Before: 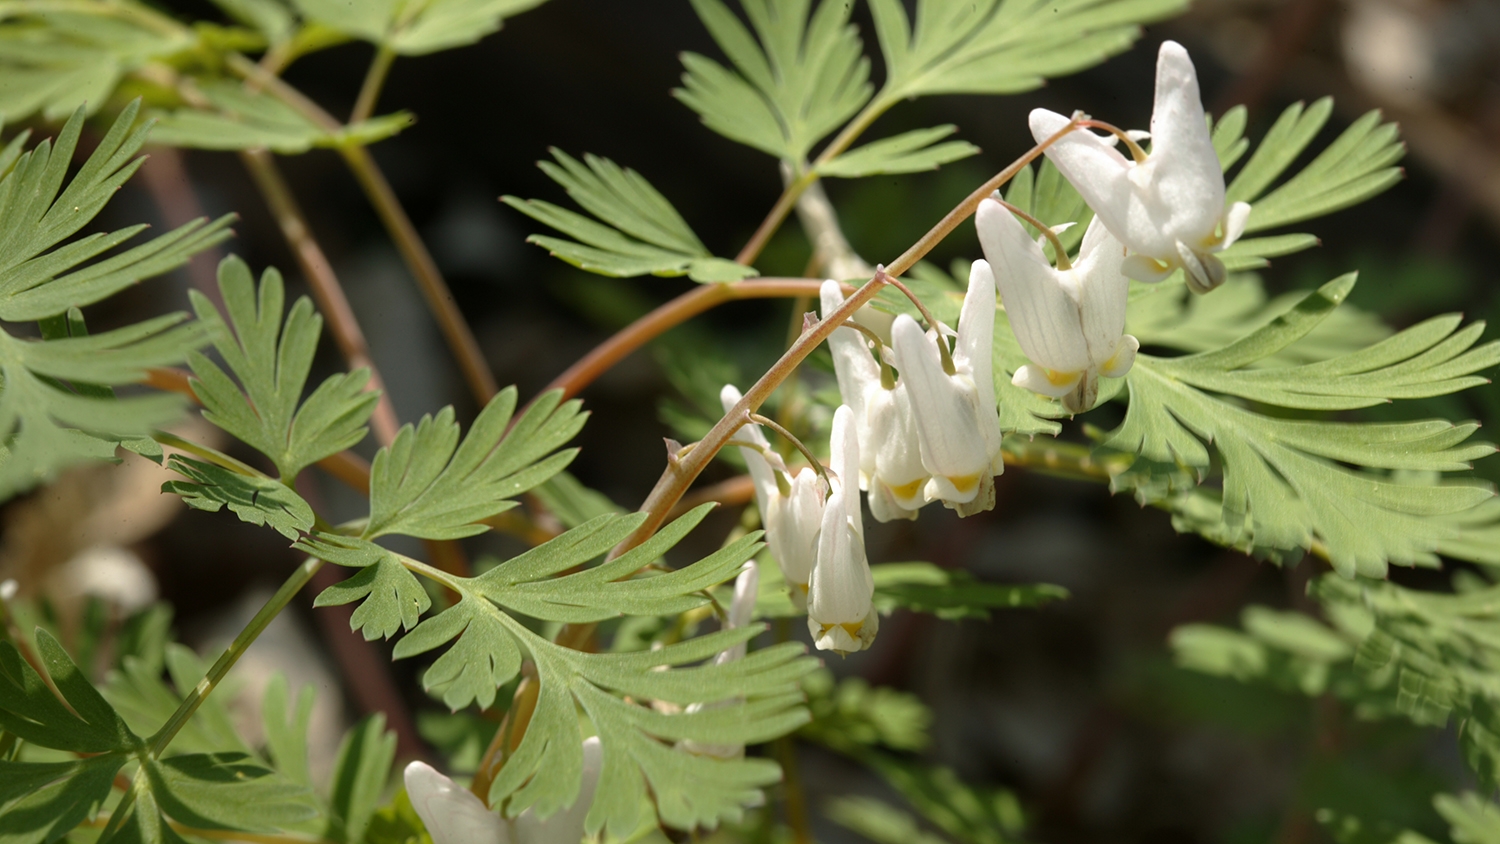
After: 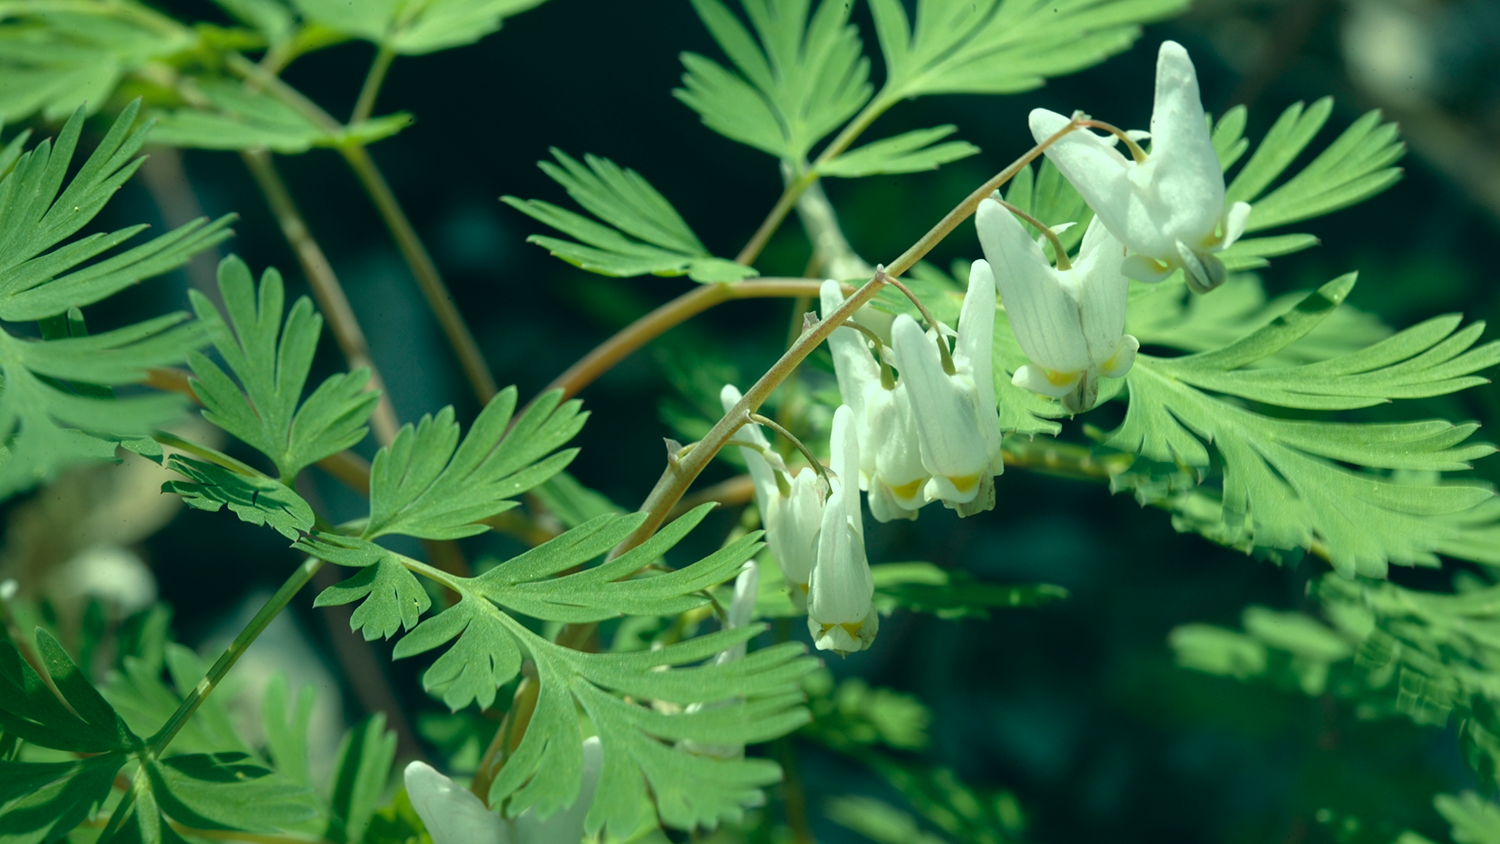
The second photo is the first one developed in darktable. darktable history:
color correction: highlights a* -20.08, highlights b* 9.8, shadows a* -20.4, shadows b* -10.76
tone equalizer: on, module defaults
